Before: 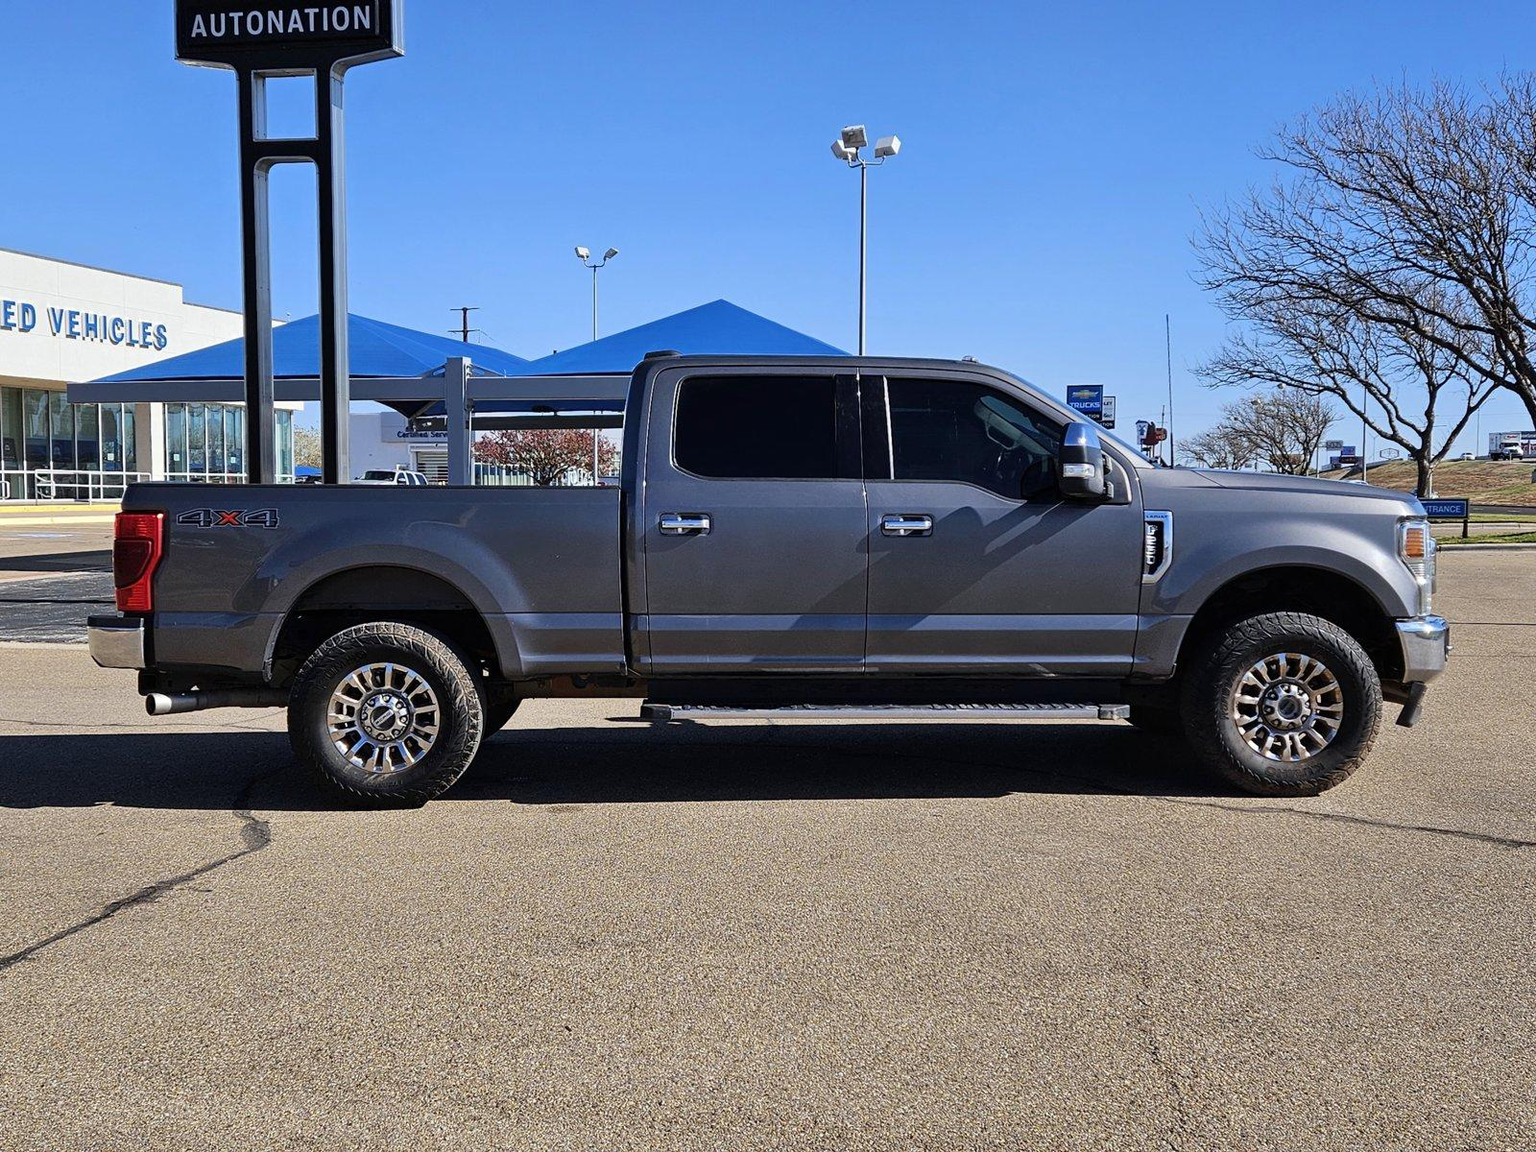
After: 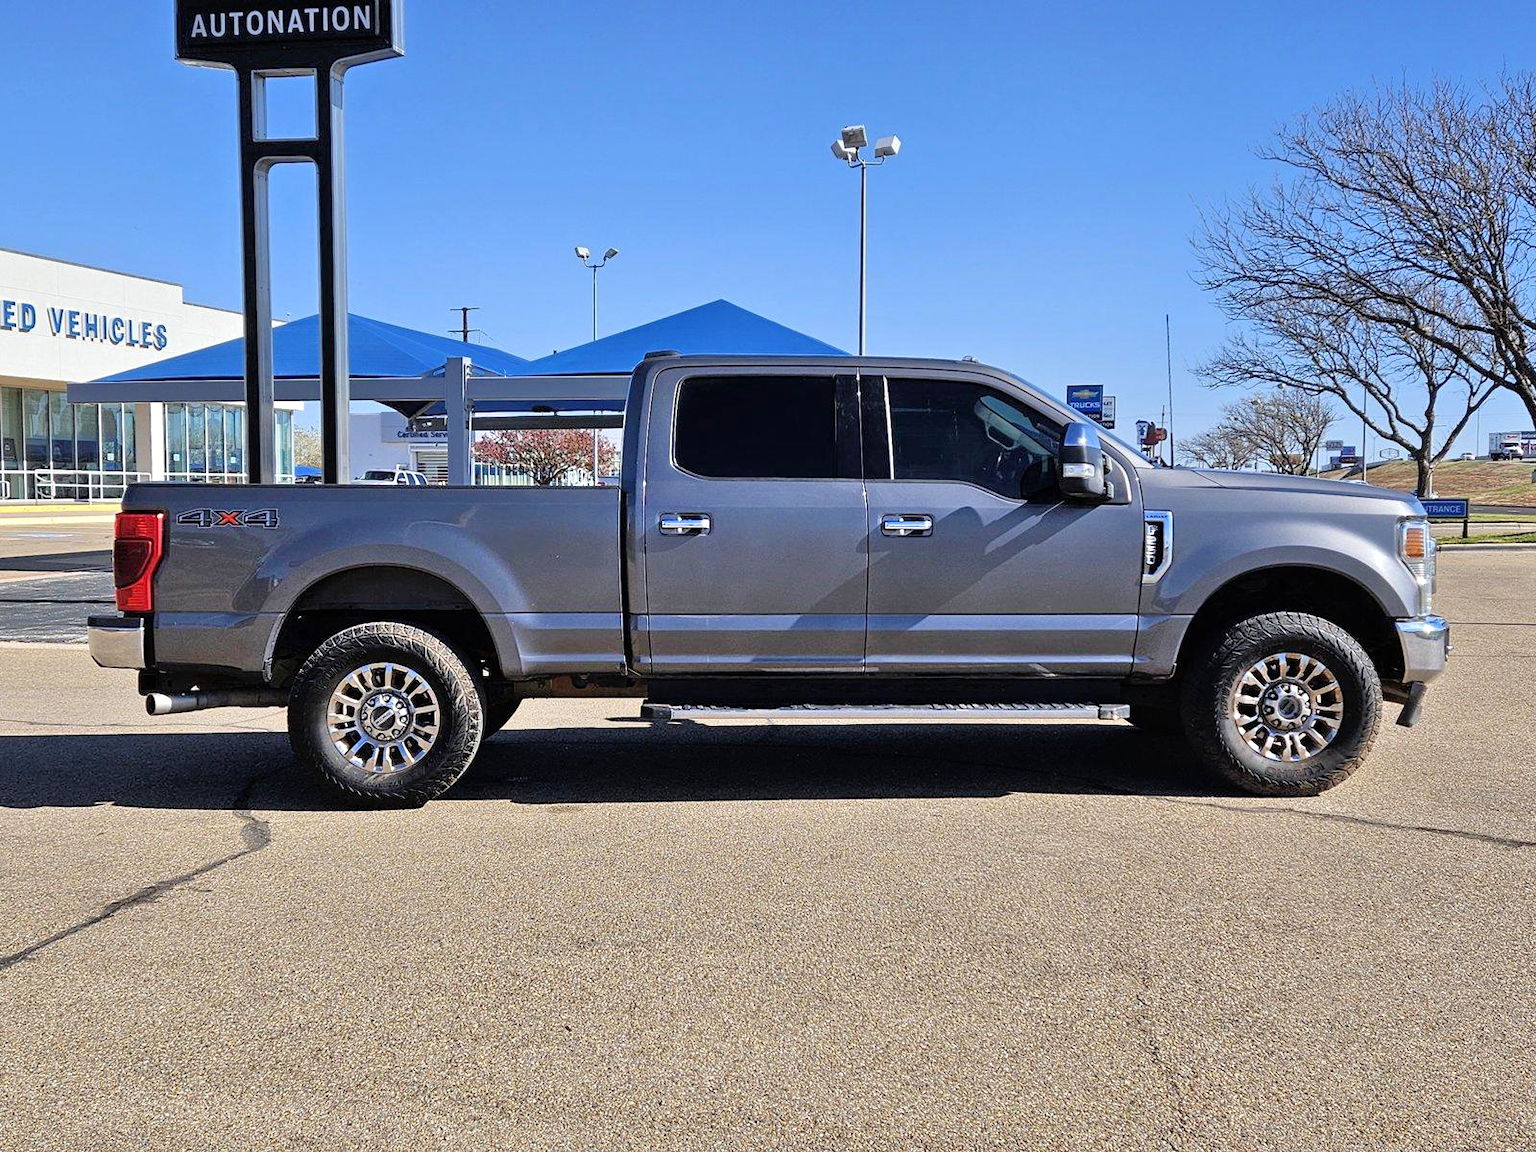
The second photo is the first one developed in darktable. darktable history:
tone equalizer: -7 EV 0.147 EV, -6 EV 0.611 EV, -5 EV 1.18 EV, -4 EV 1.32 EV, -3 EV 1.14 EV, -2 EV 0.6 EV, -1 EV 0.162 EV, luminance estimator HSV value / RGB max
